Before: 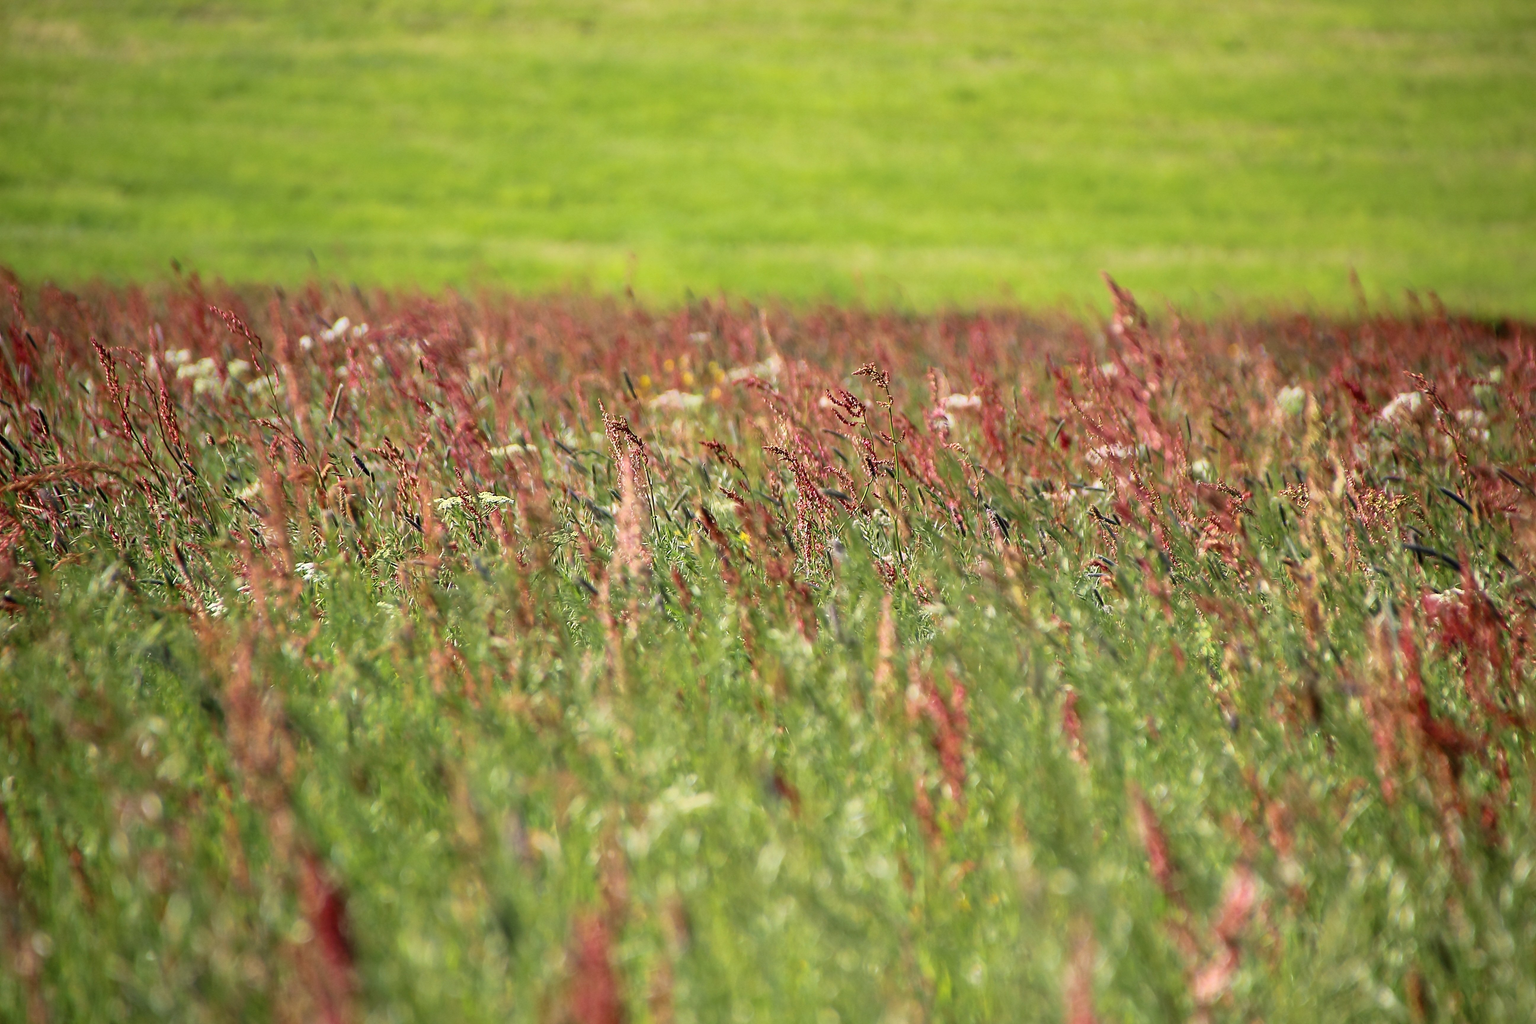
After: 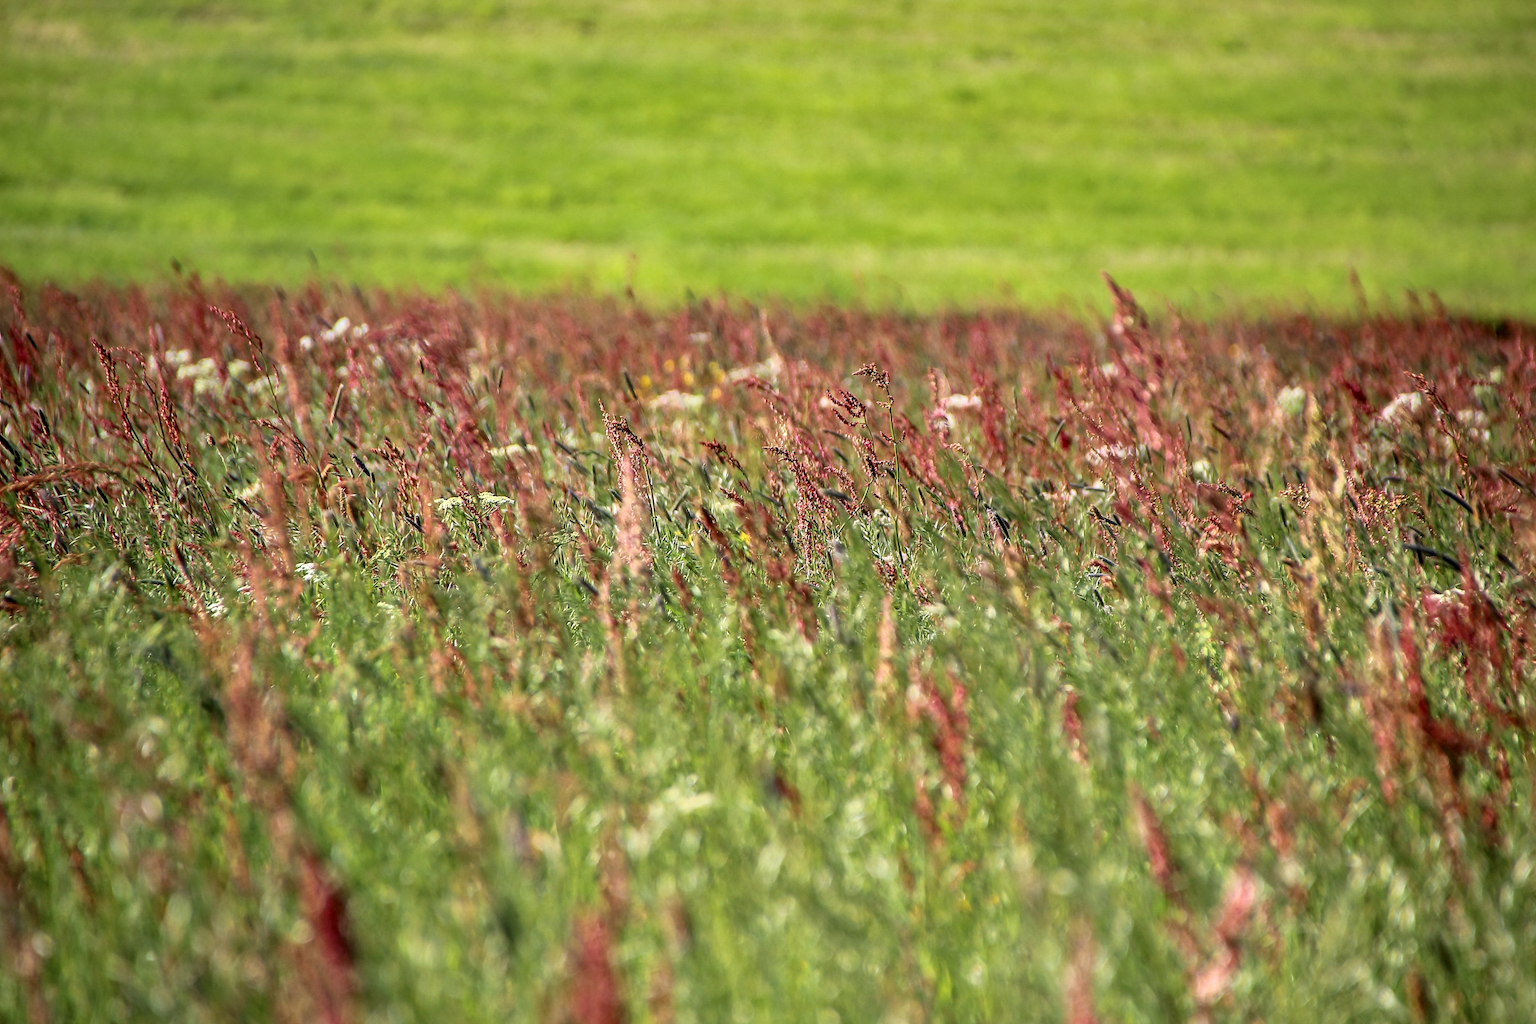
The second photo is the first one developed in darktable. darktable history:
shadows and highlights: shadows 20.82, highlights -37, soften with gaussian
color correction: highlights b* 0.049
local contrast: detail 130%
